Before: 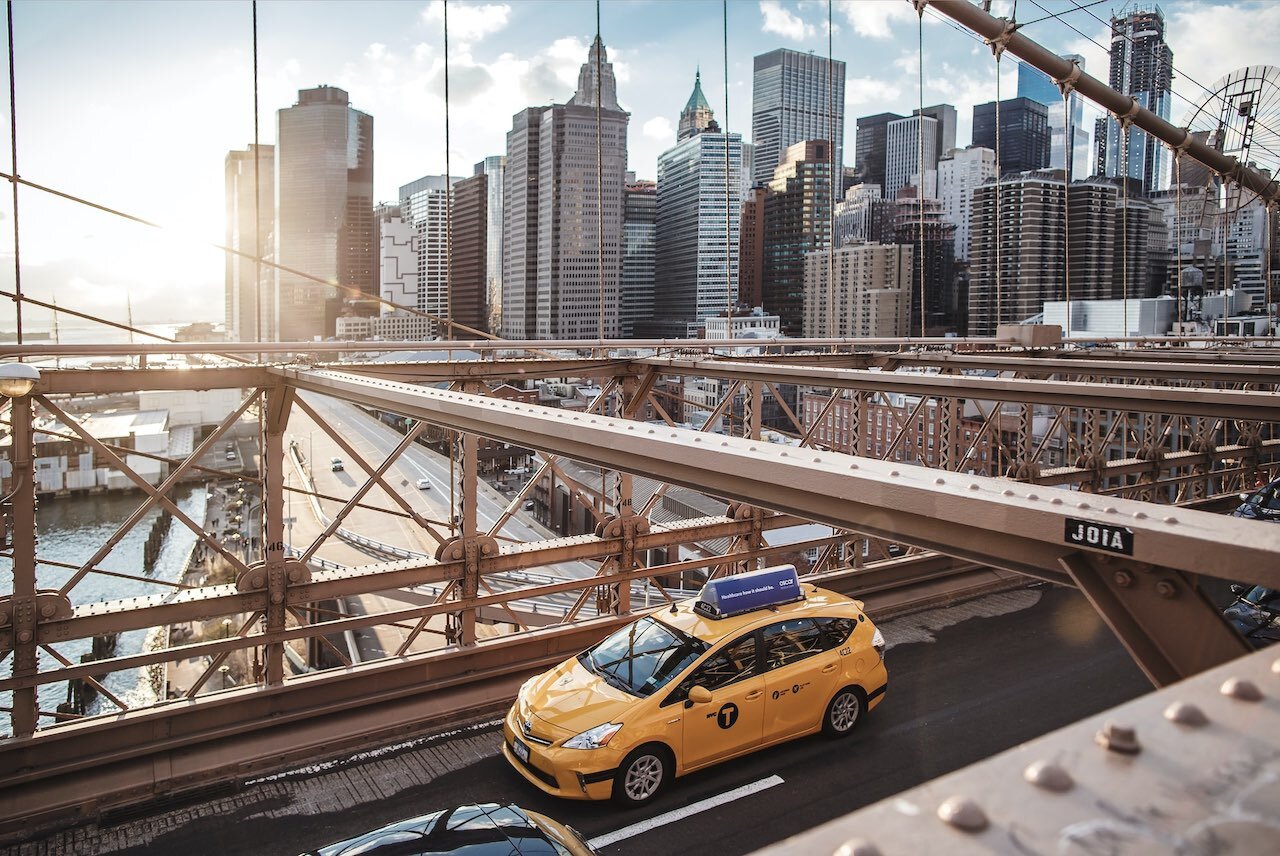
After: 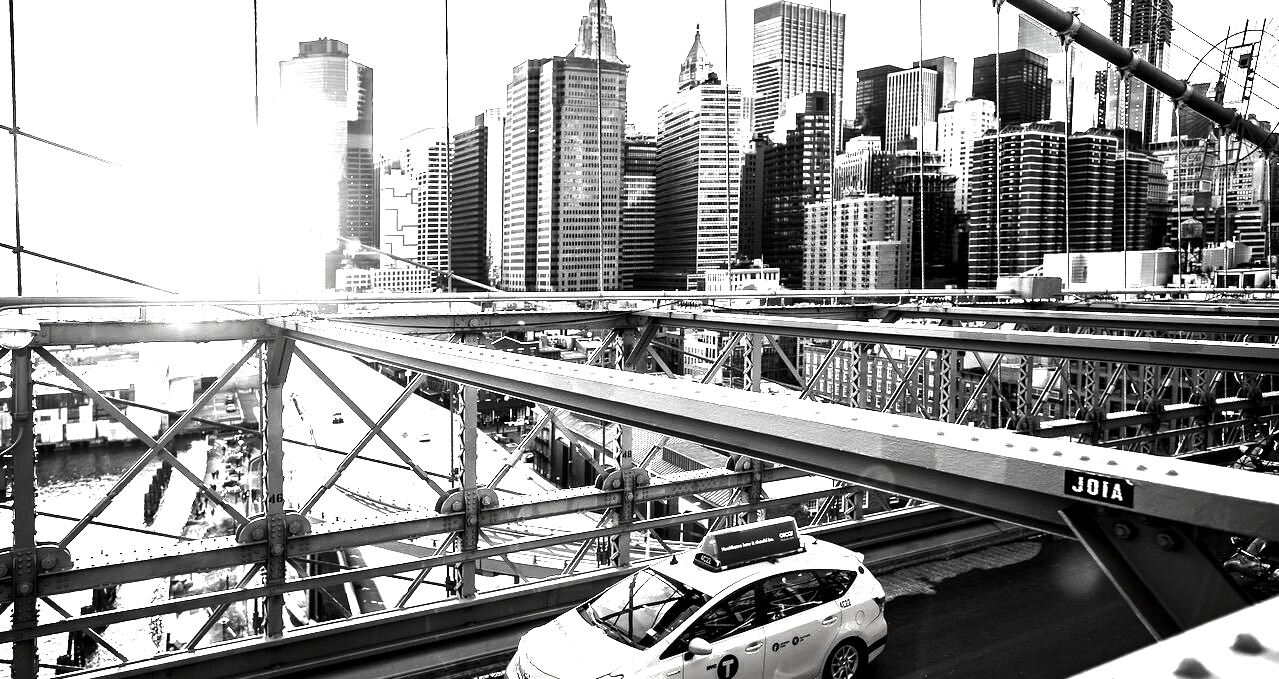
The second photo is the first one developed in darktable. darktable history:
exposure: black level correction 0.014, exposure 1.763 EV, compensate exposure bias true, compensate highlight preservation false
crop and rotate: top 5.66%, bottom 14.97%
contrast brightness saturation: contrast -0.038, brightness -0.596, saturation -0.991
